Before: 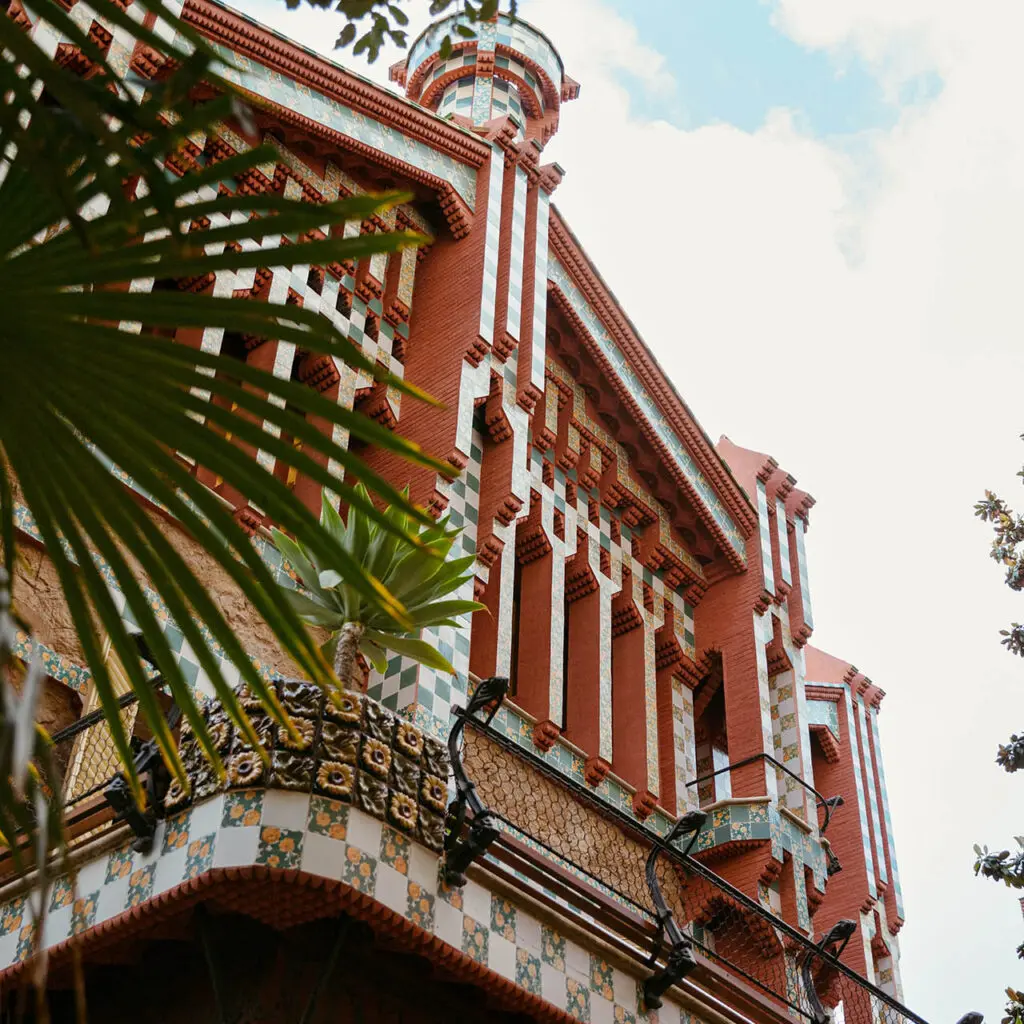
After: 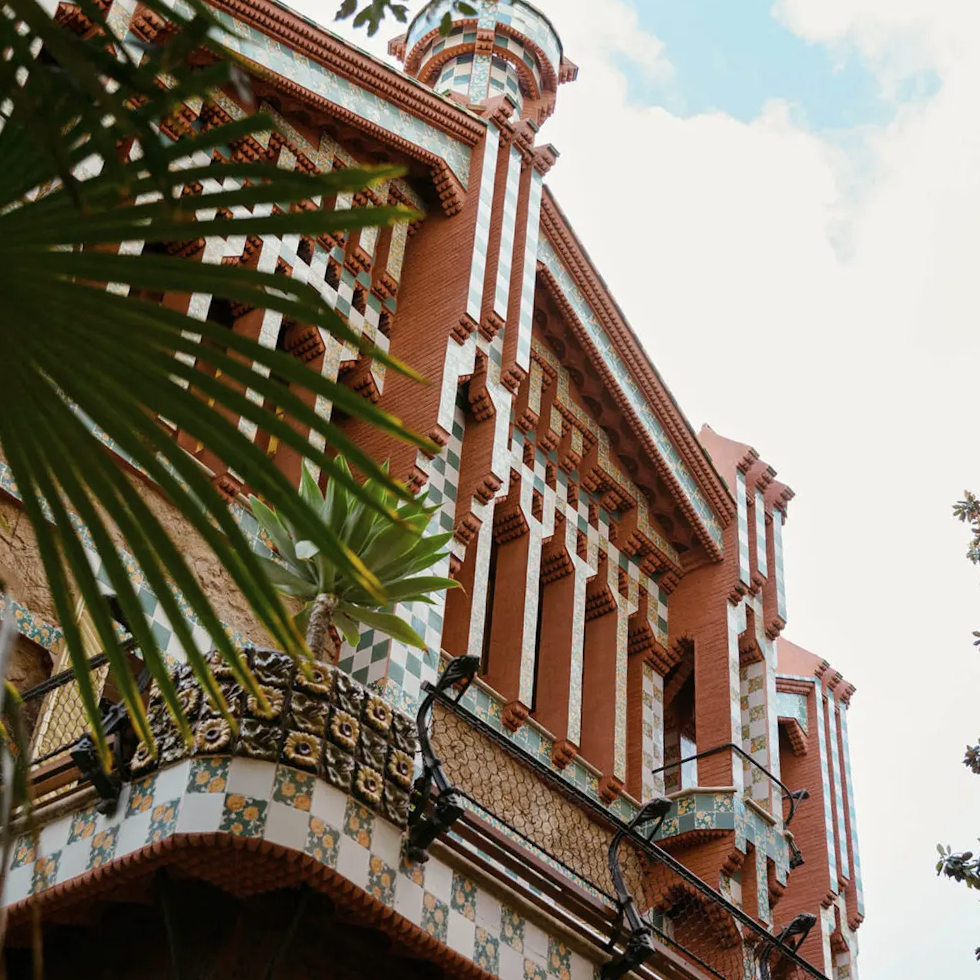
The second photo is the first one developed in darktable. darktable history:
color zones: curves: ch1 [(0.113, 0.438) (0.75, 0.5)]; ch2 [(0.12, 0.526) (0.75, 0.5)]
crop and rotate: angle -2.61°
